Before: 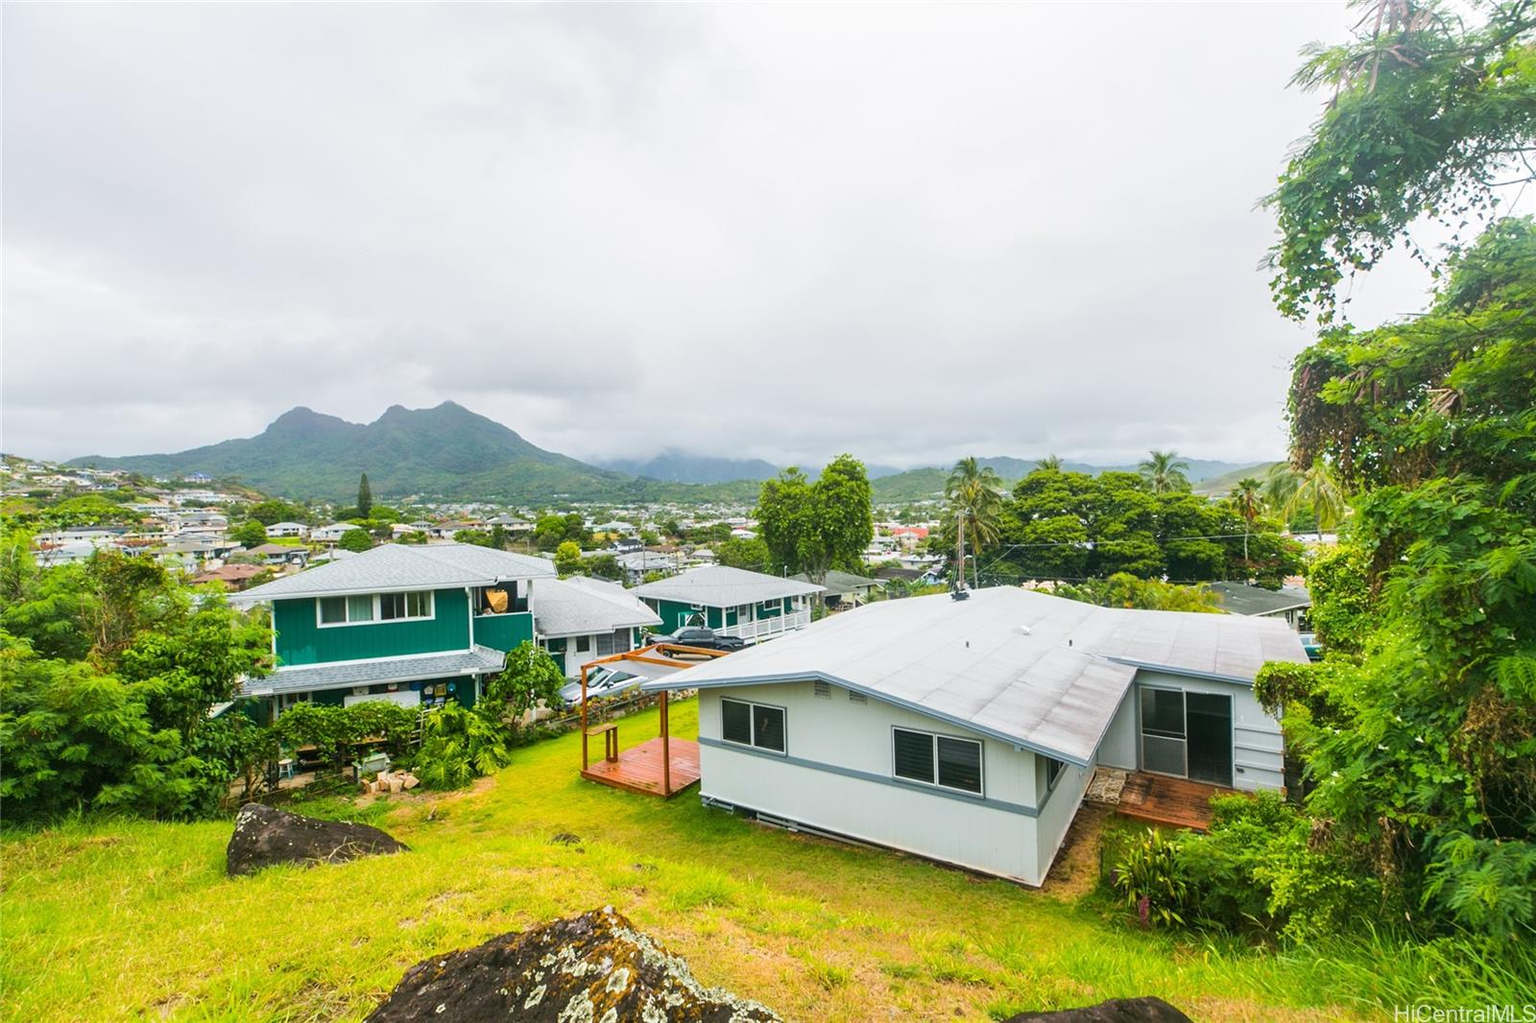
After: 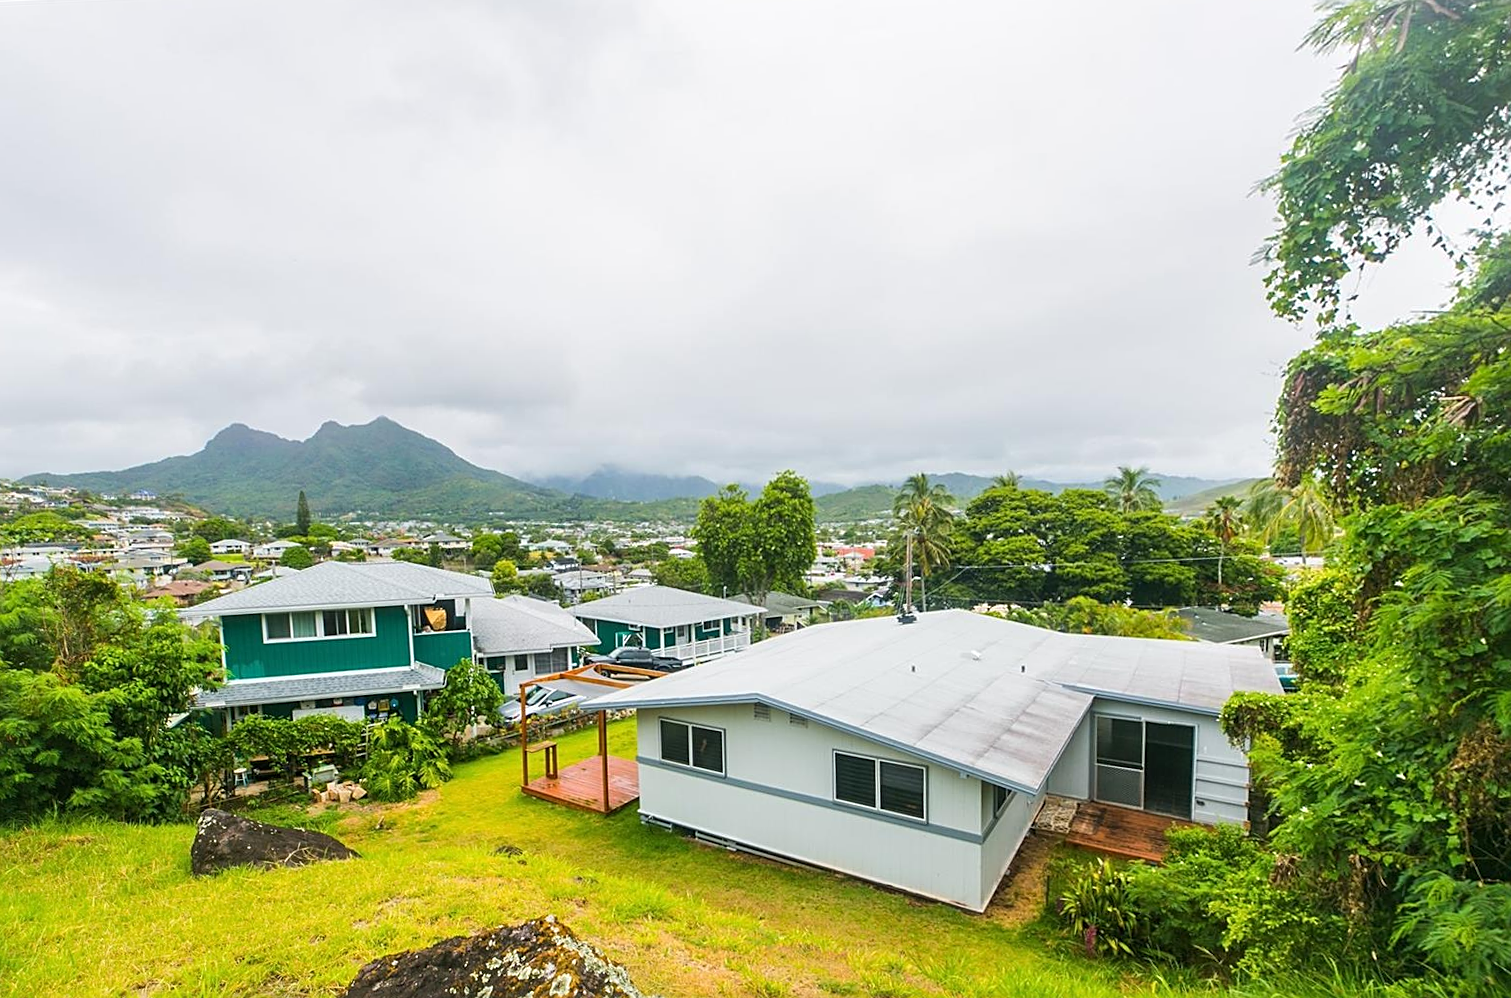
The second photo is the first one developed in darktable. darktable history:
rotate and perspective: rotation 0.062°, lens shift (vertical) 0.115, lens shift (horizontal) -0.133, crop left 0.047, crop right 0.94, crop top 0.061, crop bottom 0.94
sharpen: on, module defaults
